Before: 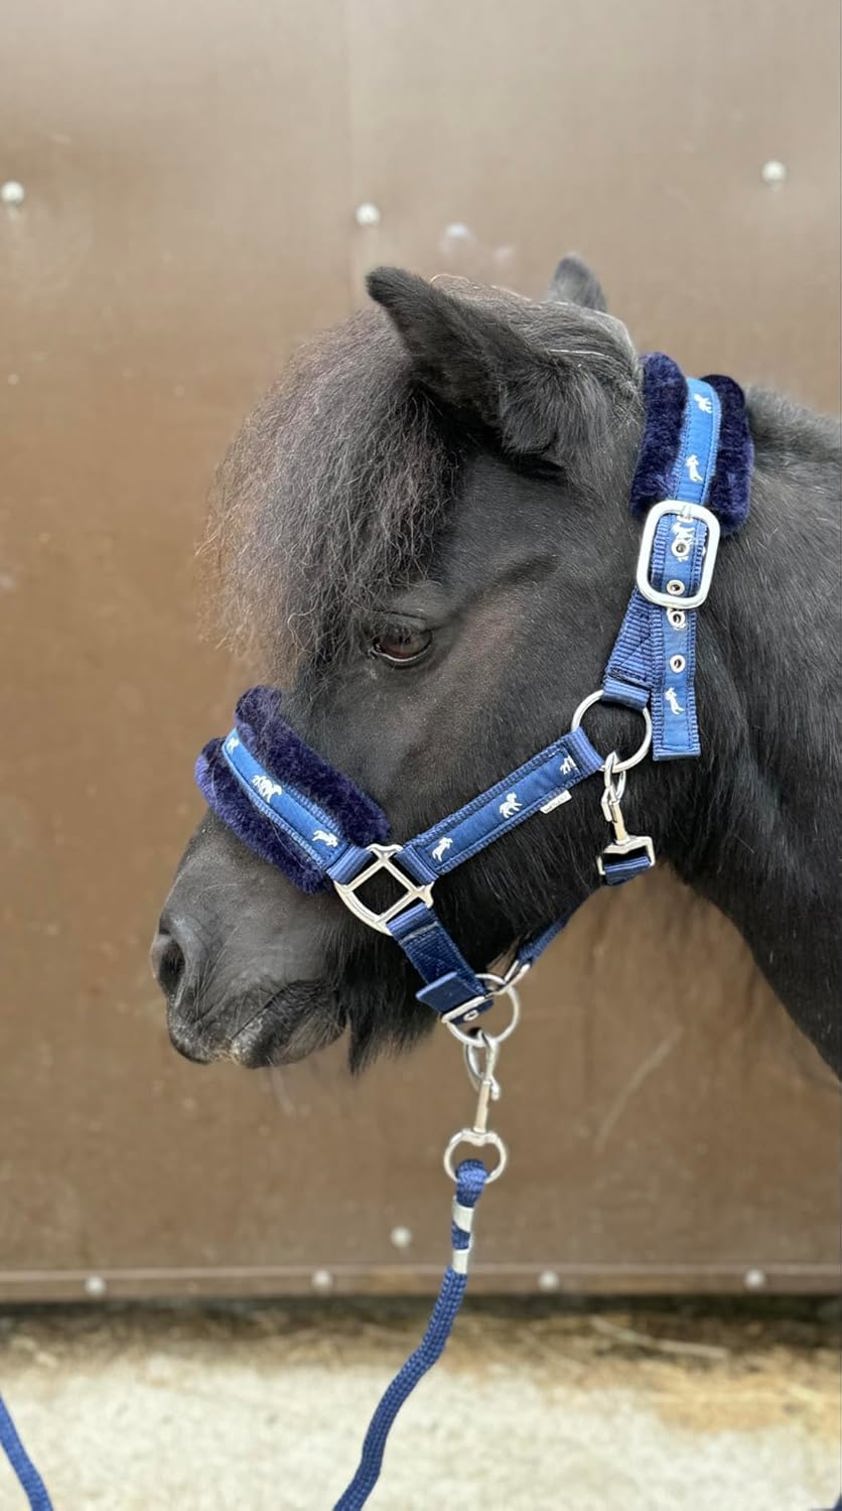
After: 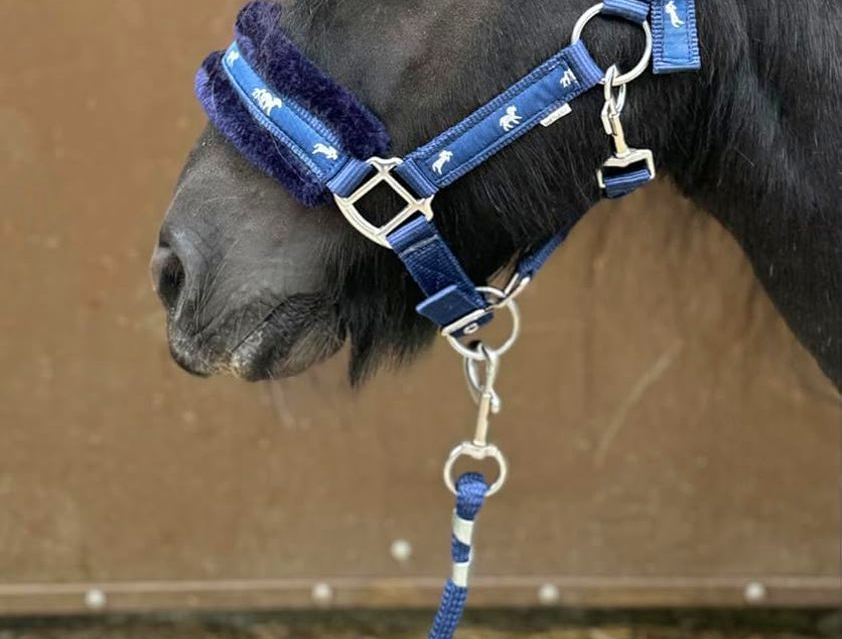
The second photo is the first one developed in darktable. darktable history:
crop: top 45.47%, bottom 12.198%
velvia: on, module defaults
